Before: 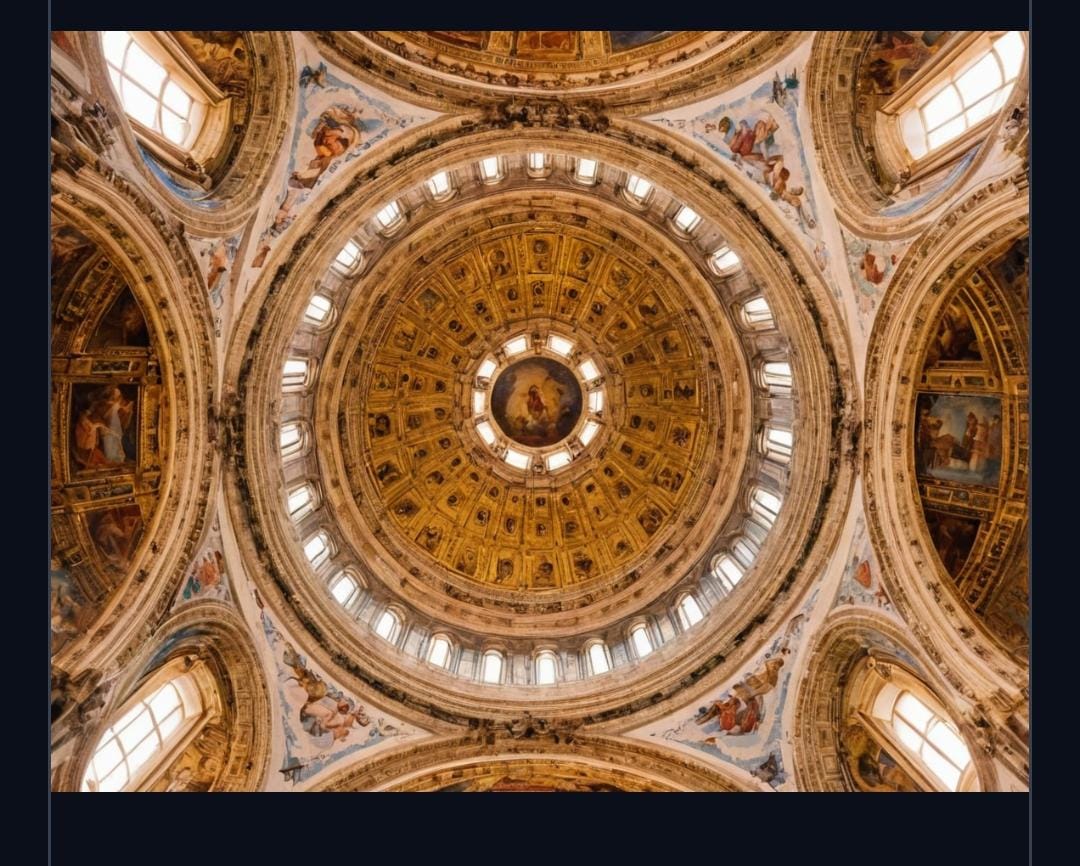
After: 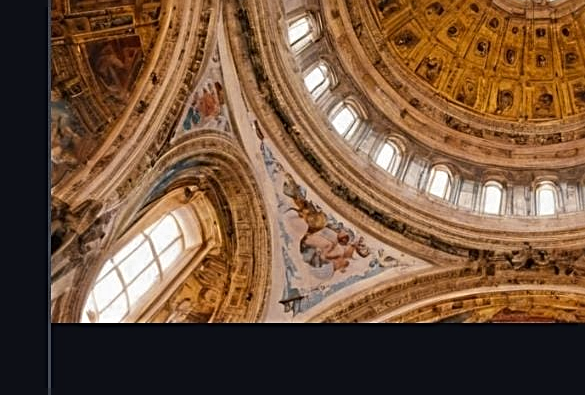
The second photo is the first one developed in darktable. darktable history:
color zones: curves: ch0 [(0.035, 0.242) (0.25, 0.5) (0.384, 0.214) (0.488, 0.255) (0.75, 0.5)]; ch1 [(0.063, 0.379) (0.25, 0.5) (0.354, 0.201) (0.489, 0.085) (0.729, 0.271)]; ch2 [(0.25, 0.5) (0.38, 0.517) (0.442, 0.51) (0.735, 0.456)]
crop and rotate: top 54.205%, right 45.786%, bottom 0.14%
sharpen: radius 2.762
